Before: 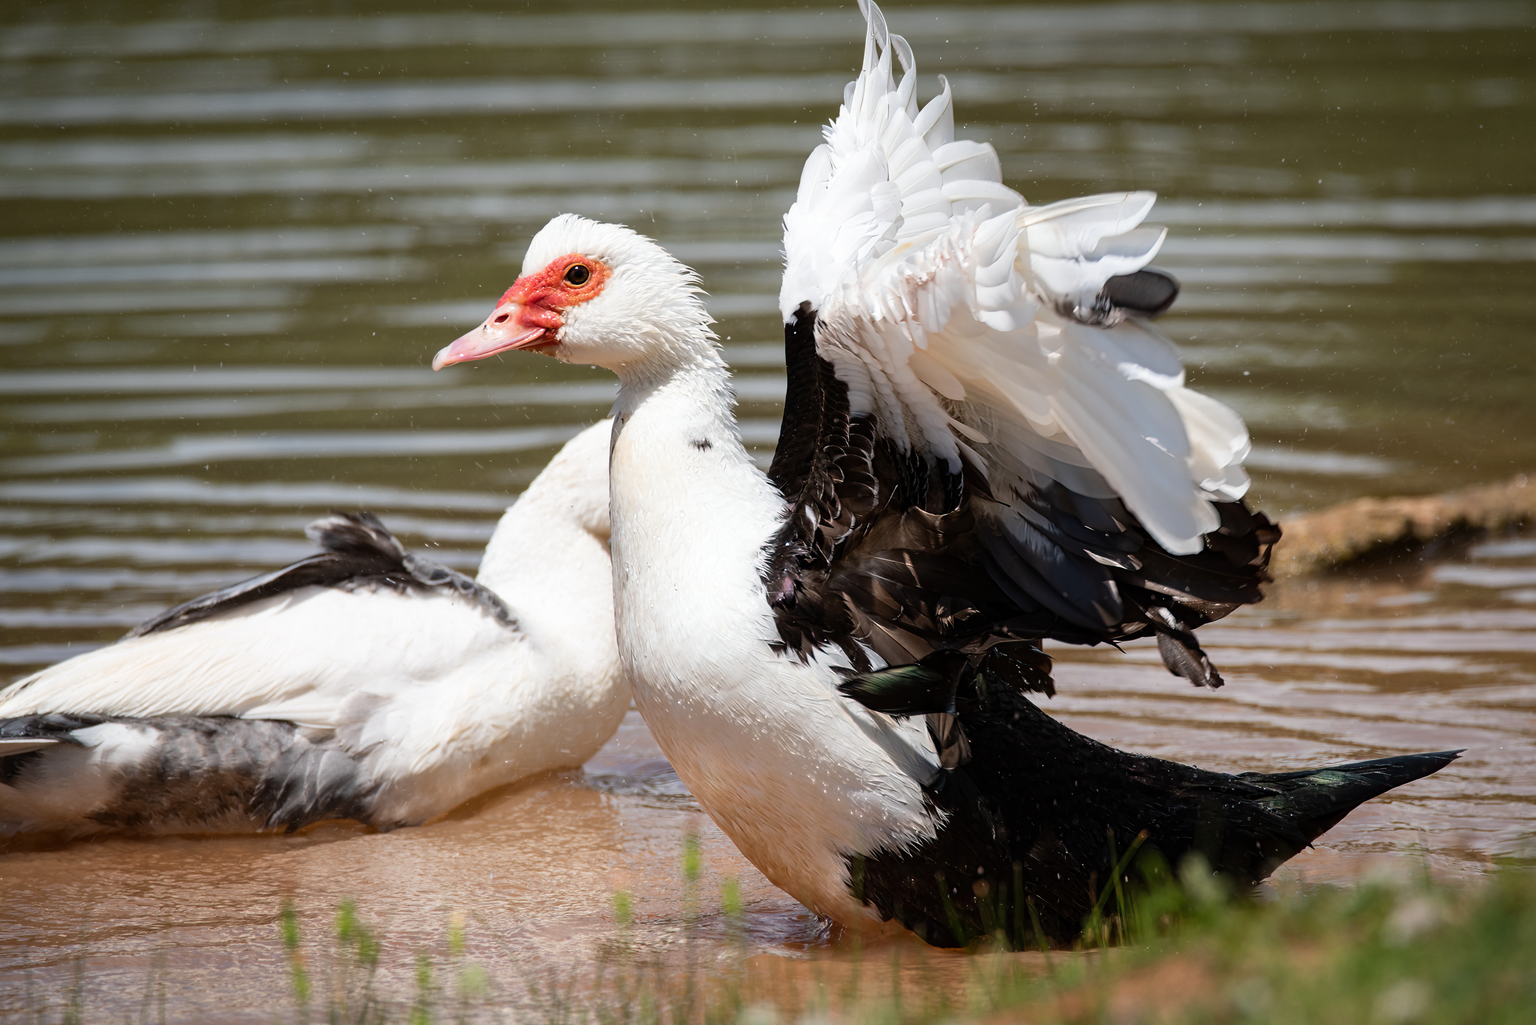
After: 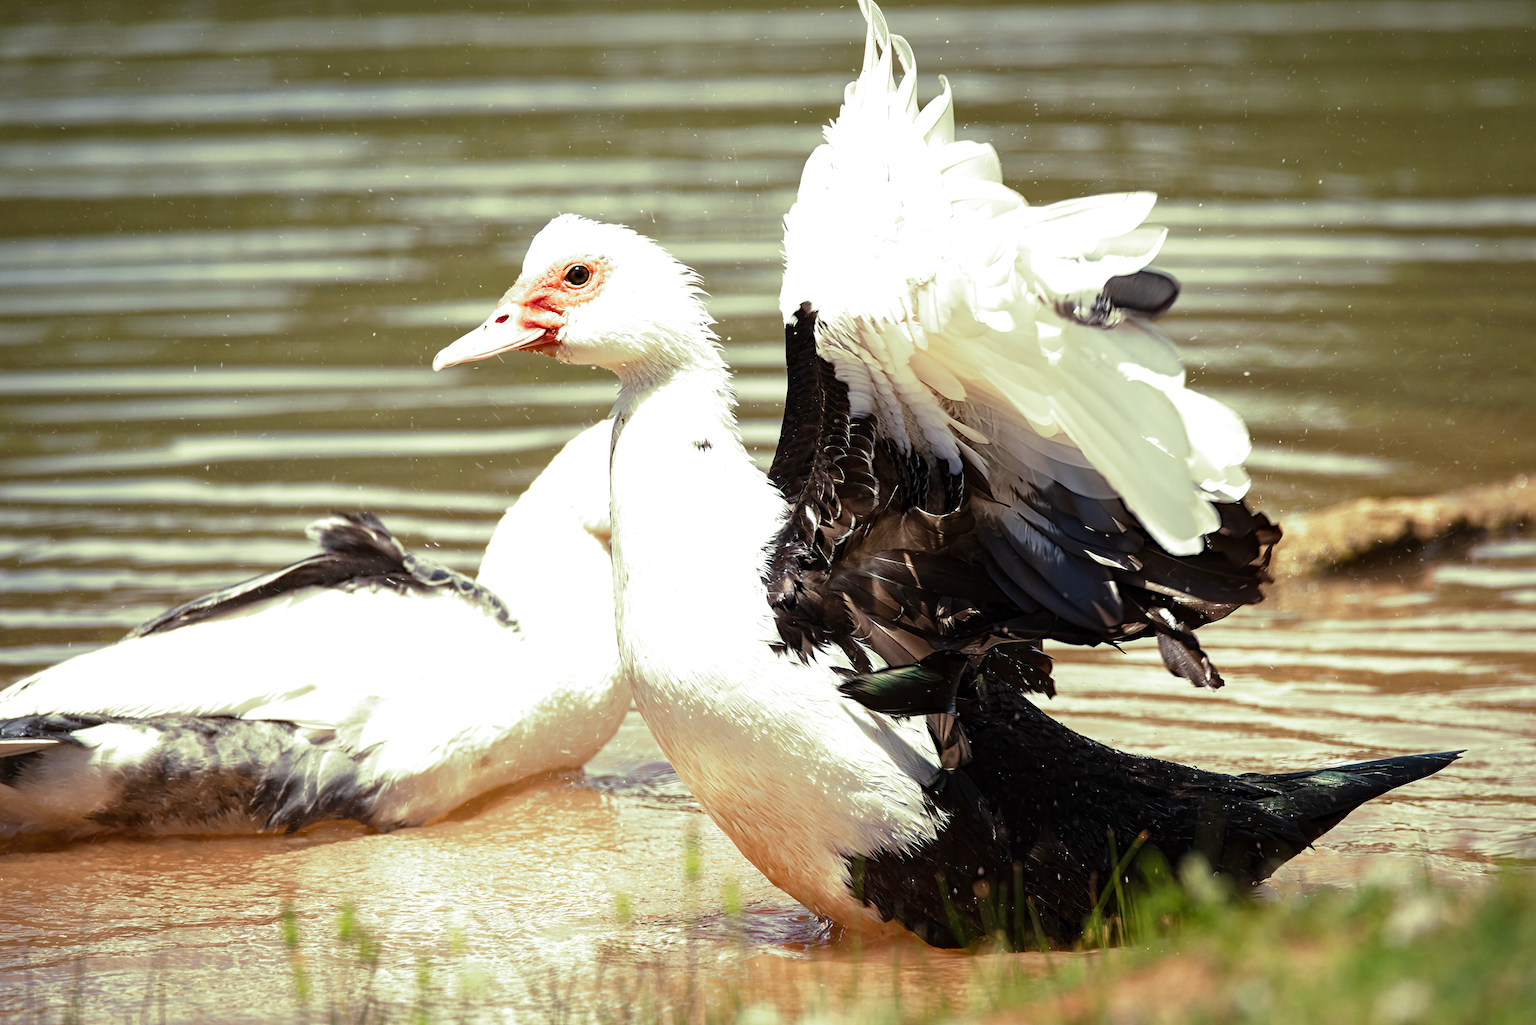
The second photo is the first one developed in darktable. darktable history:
haze removal: compatibility mode true, adaptive false
exposure: exposure 0.943 EV, compensate highlight preservation false
split-toning: shadows › hue 290.82°, shadows › saturation 0.34, highlights › saturation 0.38, balance 0, compress 50%
